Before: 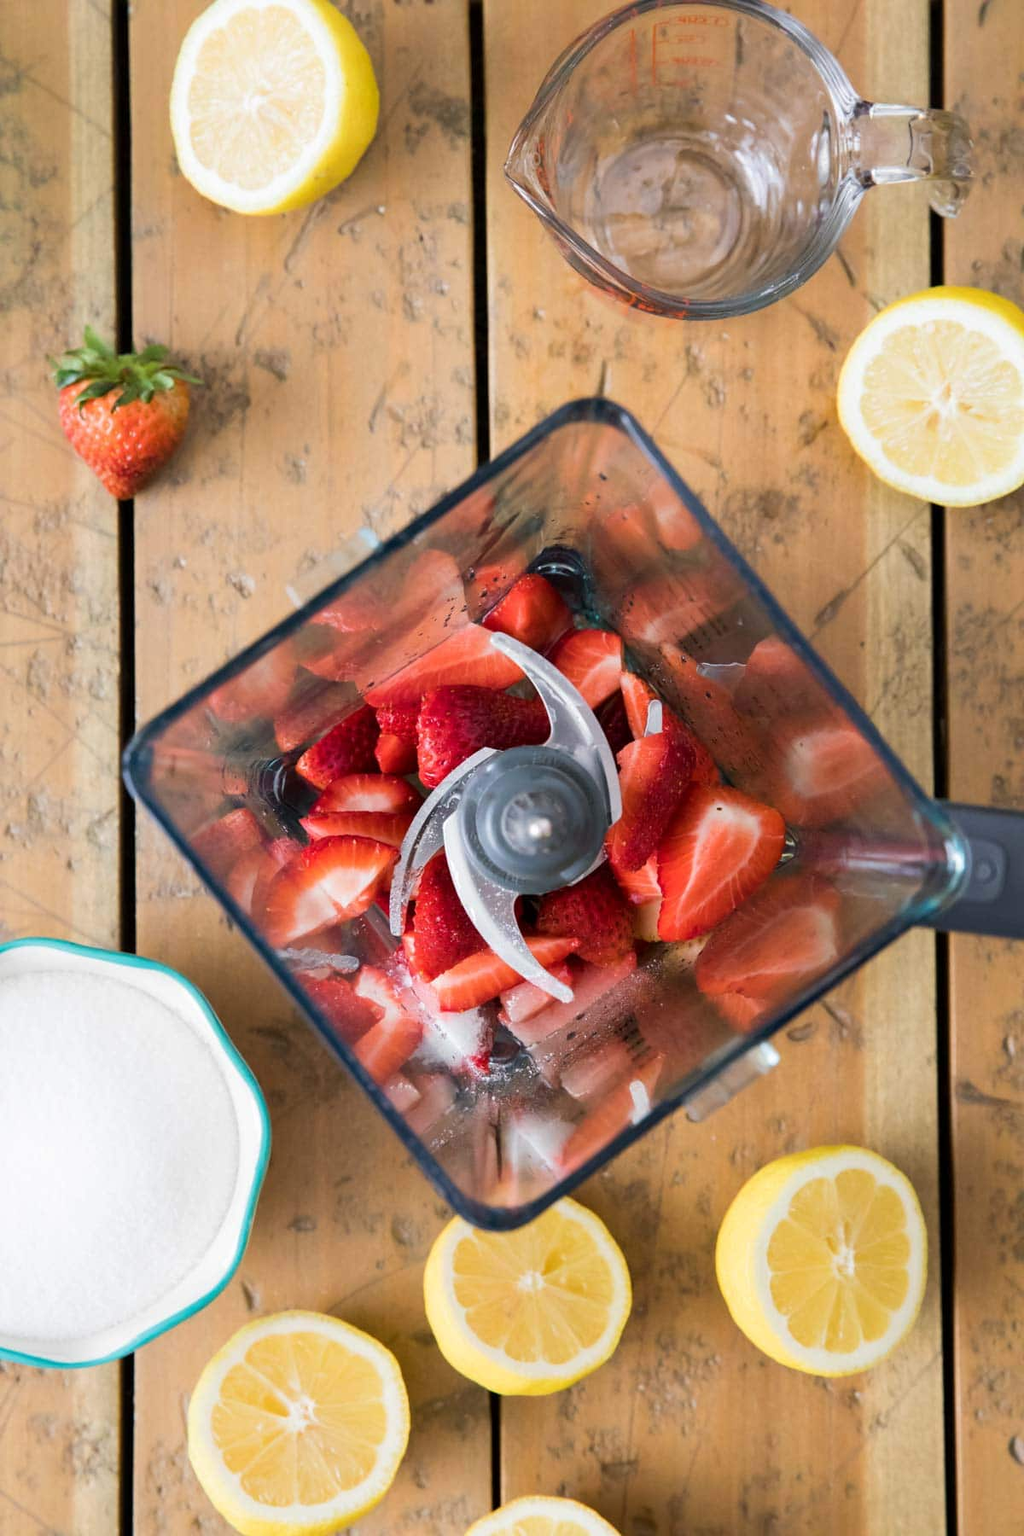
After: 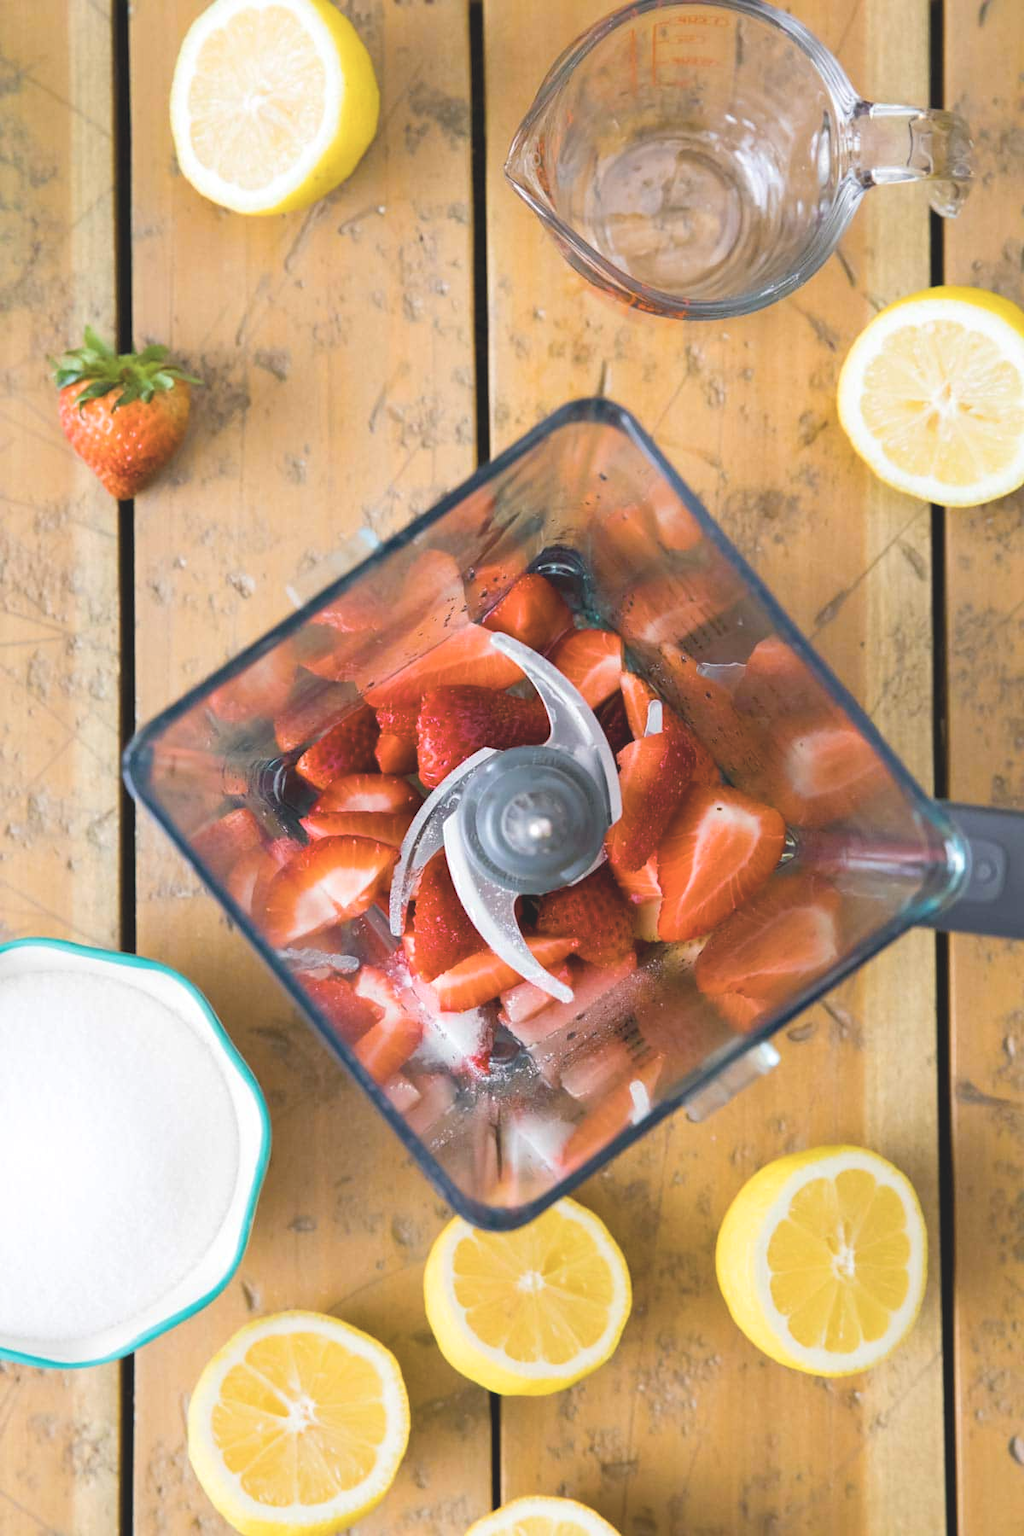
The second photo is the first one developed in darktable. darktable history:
exposure: exposure 0.7 EV, compensate highlight preservation false
base curve: exposure shift 0, preserve colors none
color balance rgb: linear chroma grading › global chroma 15%, perceptual saturation grading › global saturation 30%
contrast brightness saturation: contrast -0.26, saturation -0.43
